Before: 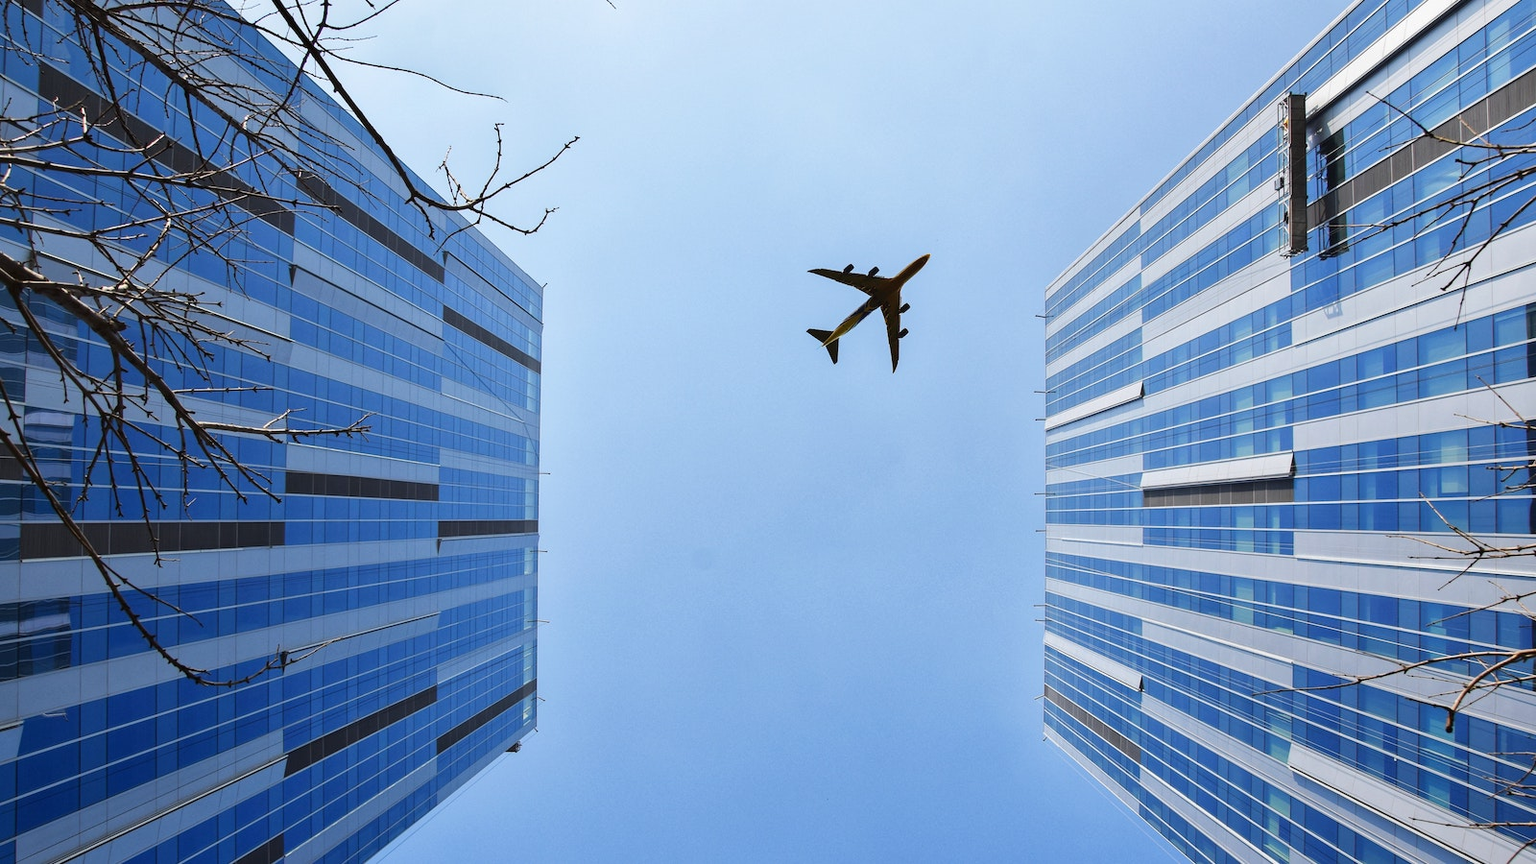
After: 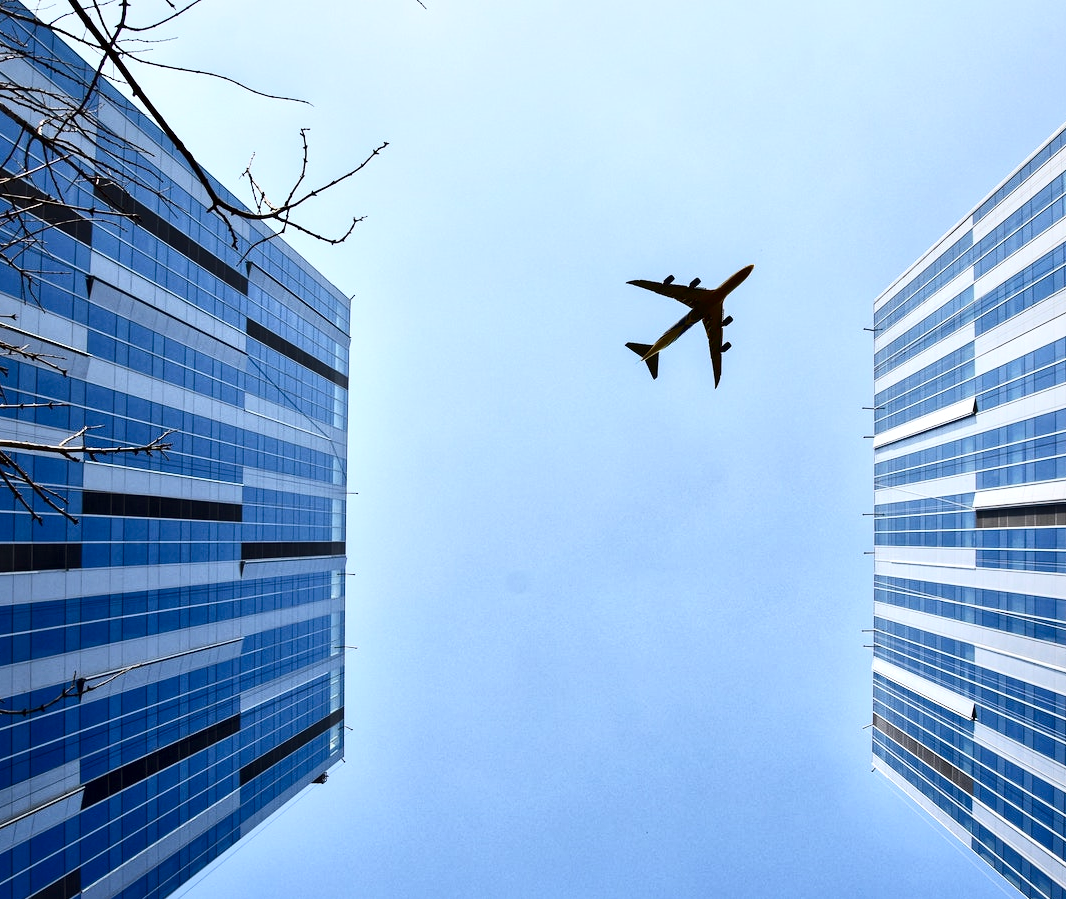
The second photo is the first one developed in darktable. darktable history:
crop and rotate: left 13.537%, right 19.796%
contrast brightness saturation: contrast 0.28
local contrast: mode bilateral grid, contrast 25, coarseness 60, detail 151%, midtone range 0.2
tone equalizer: on, module defaults
